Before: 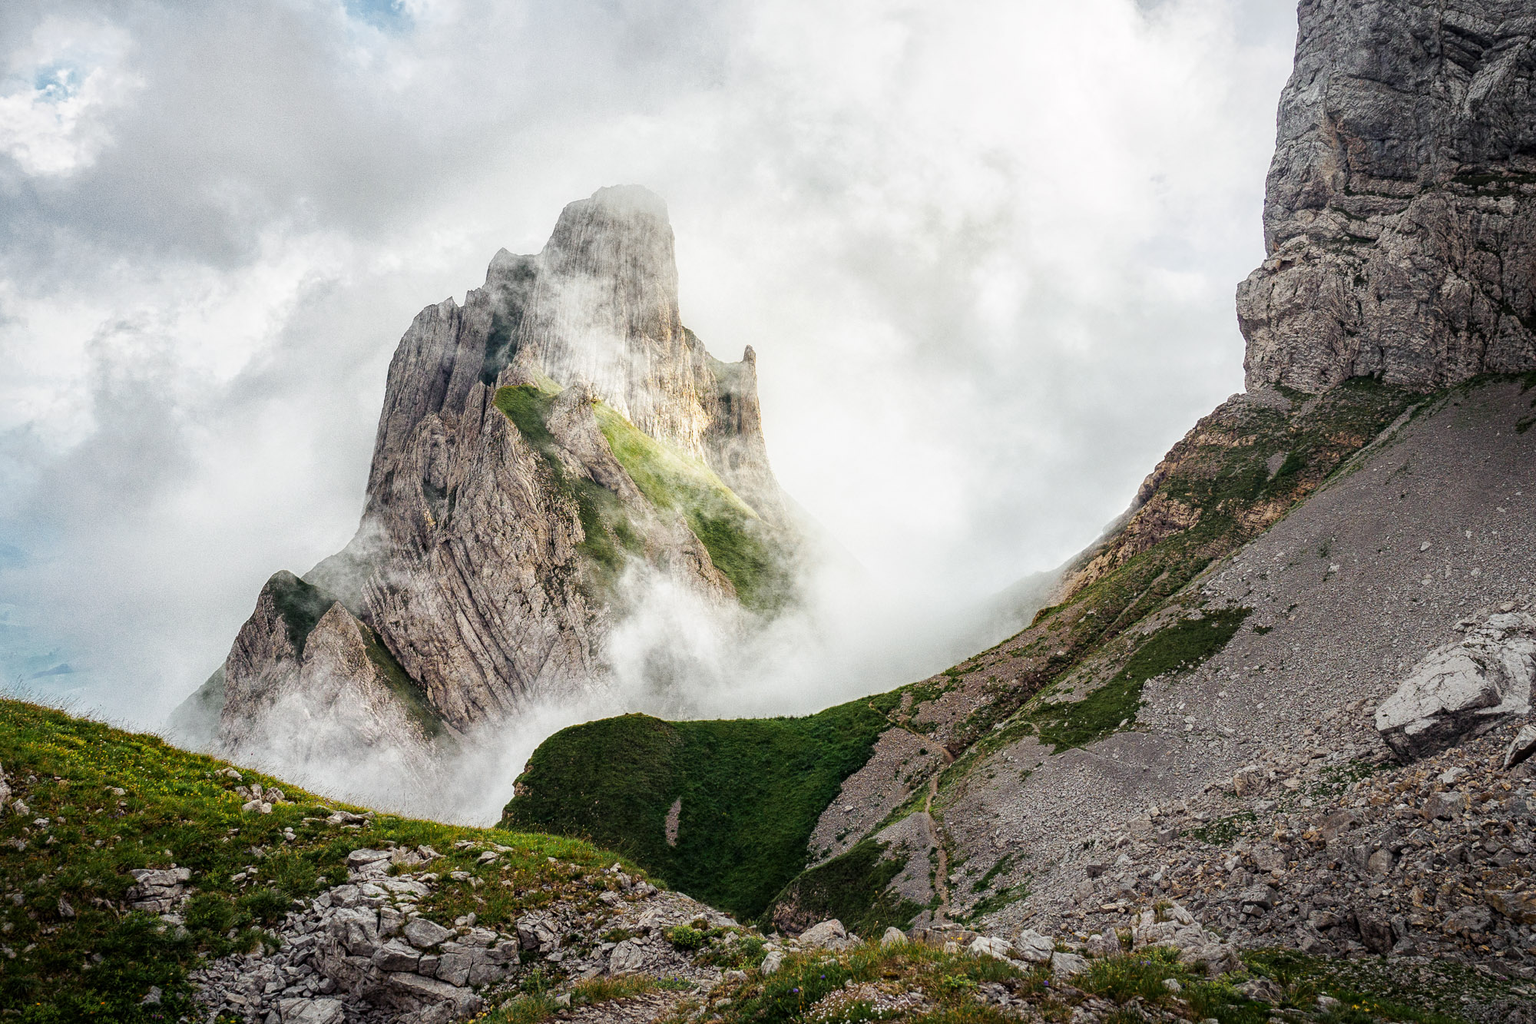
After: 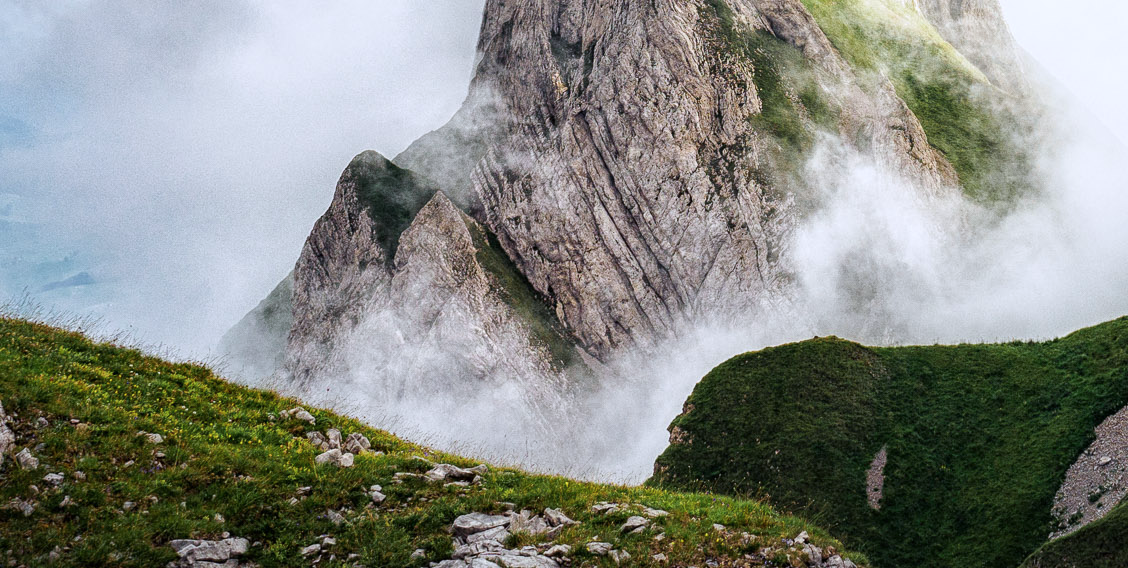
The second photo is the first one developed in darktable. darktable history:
color calibration: illuminant as shot in camera, x 0.358, y 0.373, temperature 4628.91 K
crop: top 44.483%, right 43.593%, bottom 12.892%
